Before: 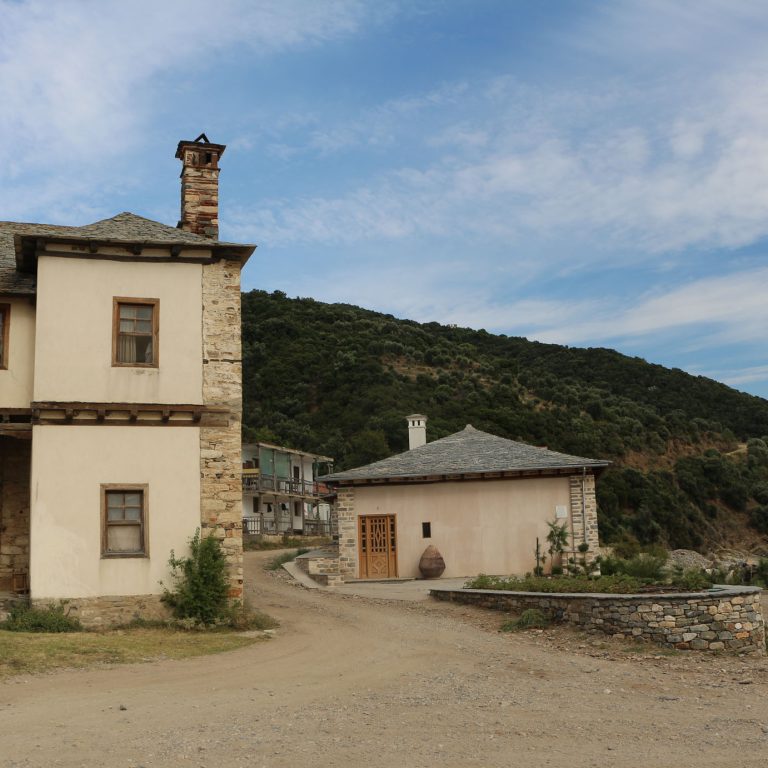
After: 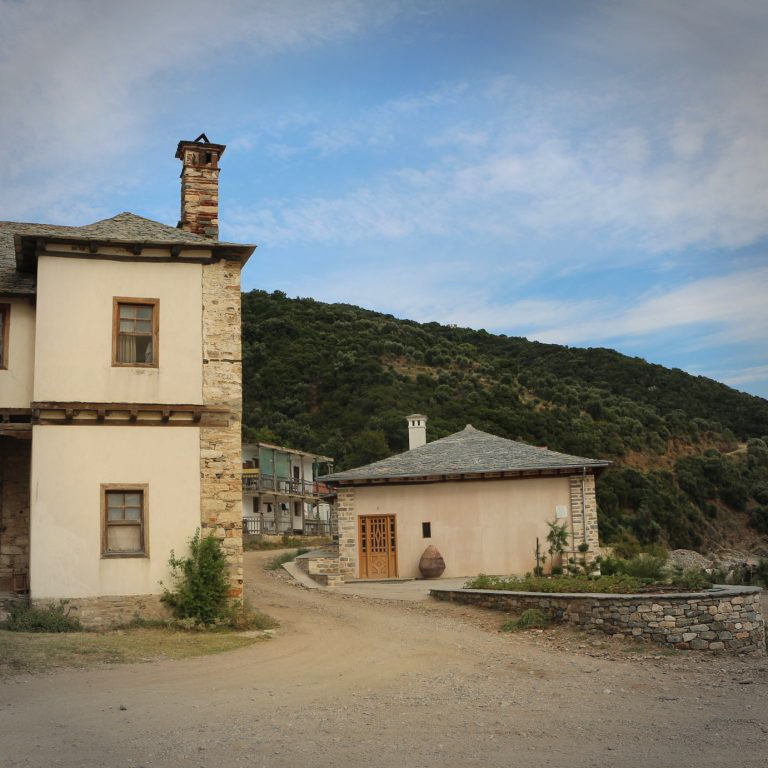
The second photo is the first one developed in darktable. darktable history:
contrast brightness saturation: contrast 0.07, brightness 0.08, saturation 0.18
vignetting: width/height ratio 1.094
